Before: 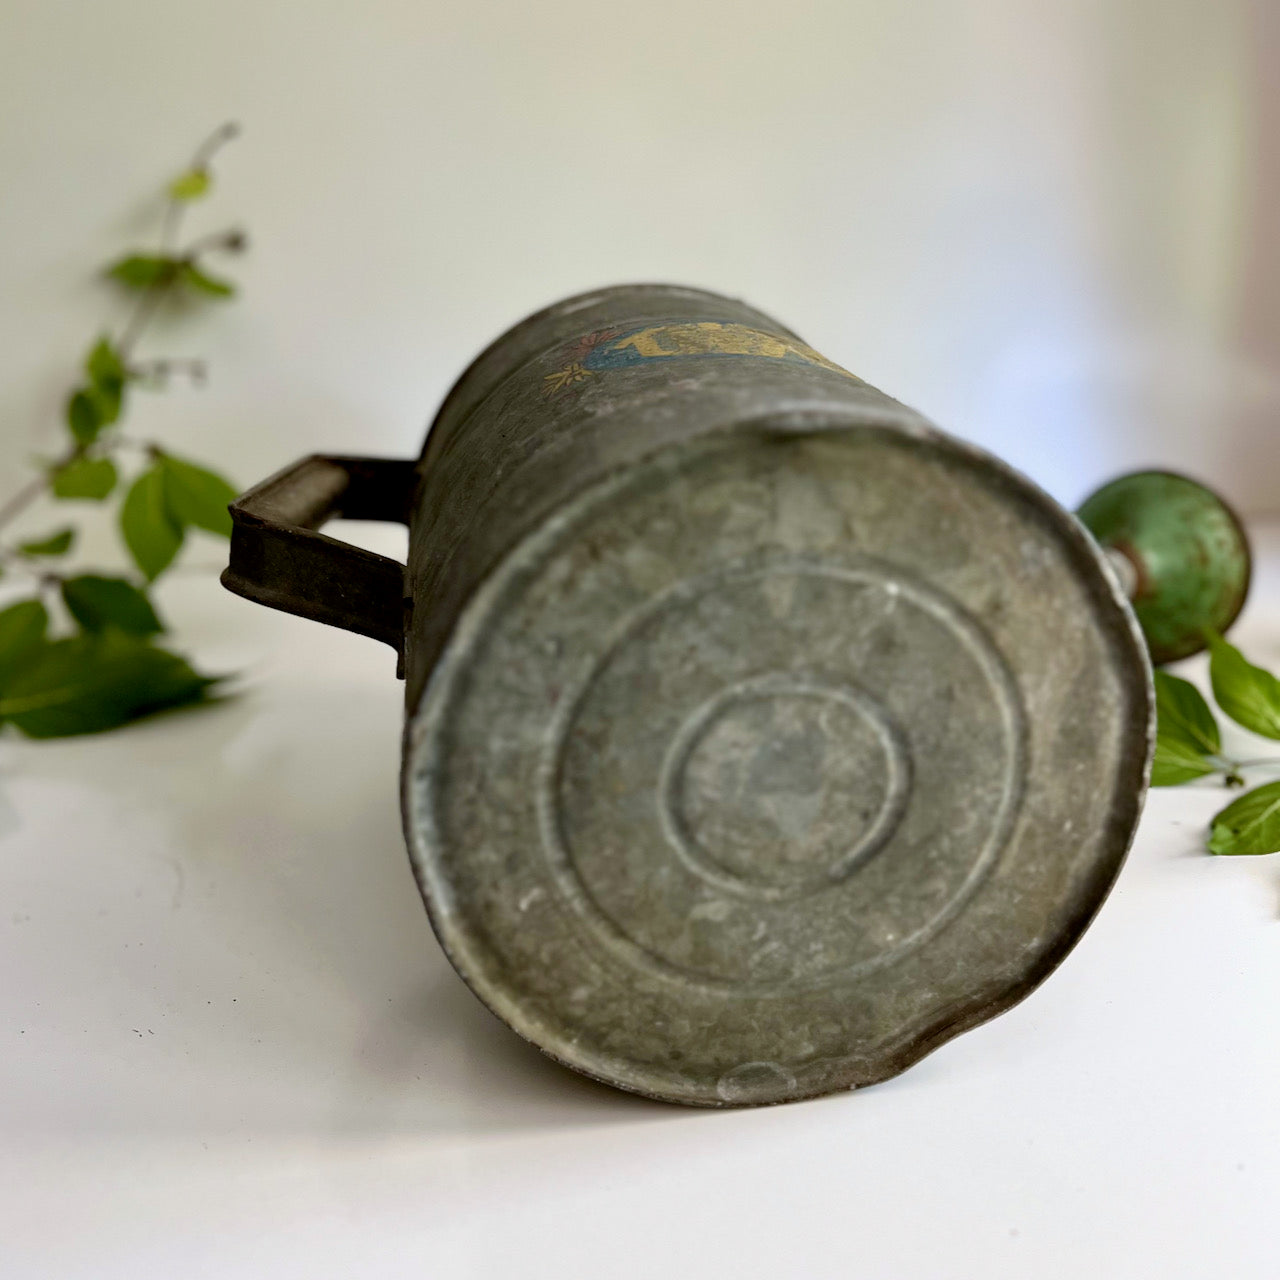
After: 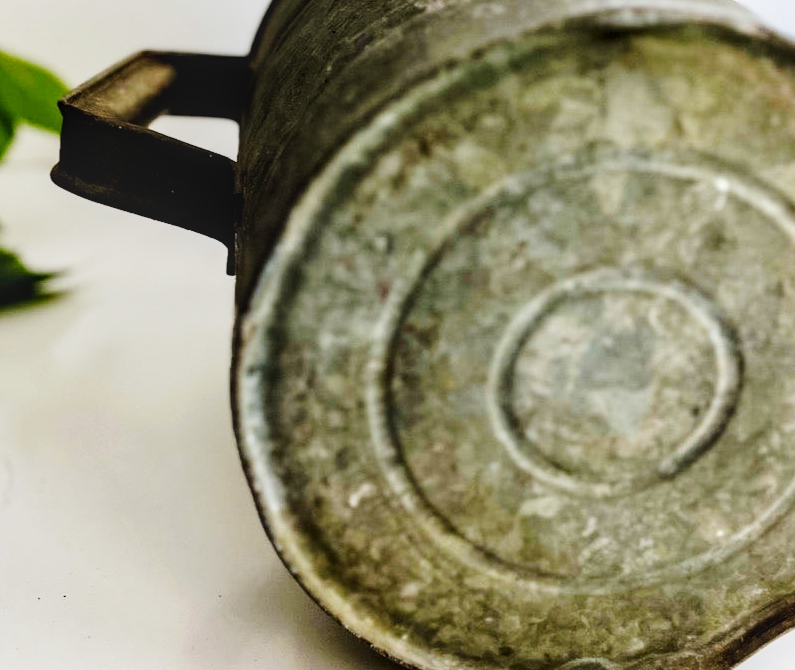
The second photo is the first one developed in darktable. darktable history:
filmic rgb: black relative exposure -7.65 EV, white relative exposure 4.56 EV, hardness 3.61
exposure: exposure 0.568 EV, compensate highlight preservation false
crop: left 13.355%, top 31.637%, right 24.529%, bottom 15.997%
local contrast: on, module defaults
tone curve: curves: ch0 [(0.003, 0.023) (0.071, 0.052) (0.236, 0.197) (0.466, 0.557) (0.631, 0.764) (0.806, 0.906) (1, 1)]; ch1 [(0, 0) (0.262, 0.227) (0.417, 0.386) (0.469, 0.467) (0.502, 0.51) (0.528, 0.521) (0.573, 0.555) (0.605, 0.621) (0.644, 0.671) (0.686, 0.728) (0.994, 0.987)]; ch2 [(0, 0) (0.262, 0.188) (0.385, 0.353) (0.427, 0.424) (0.495, 0.502) (0.531, 0.555) (0.583, 0.632) (0.644, 0.748) (1, 1)], preserve colors none
tone equalizer: -8 EV 0.222 EV, -7 EV 0.427 EV, -6 EV 0.382 EV, -5 EV 0.249 EV, -3 EV -0.267 EV, -2 EV -0.401 EV, -1 EV -0.435 EV, +0 EV -0.264 EV, smoothing diameter 24.83%, edges refinement/feathering 14.7, preserve details guided filter
color balance rgb: perceptual saturation grading › global saturation 15.123%, perceptual brilliance grading › highlights 9.588%, perceptual brilliance grading › mid-tones 5.239%
